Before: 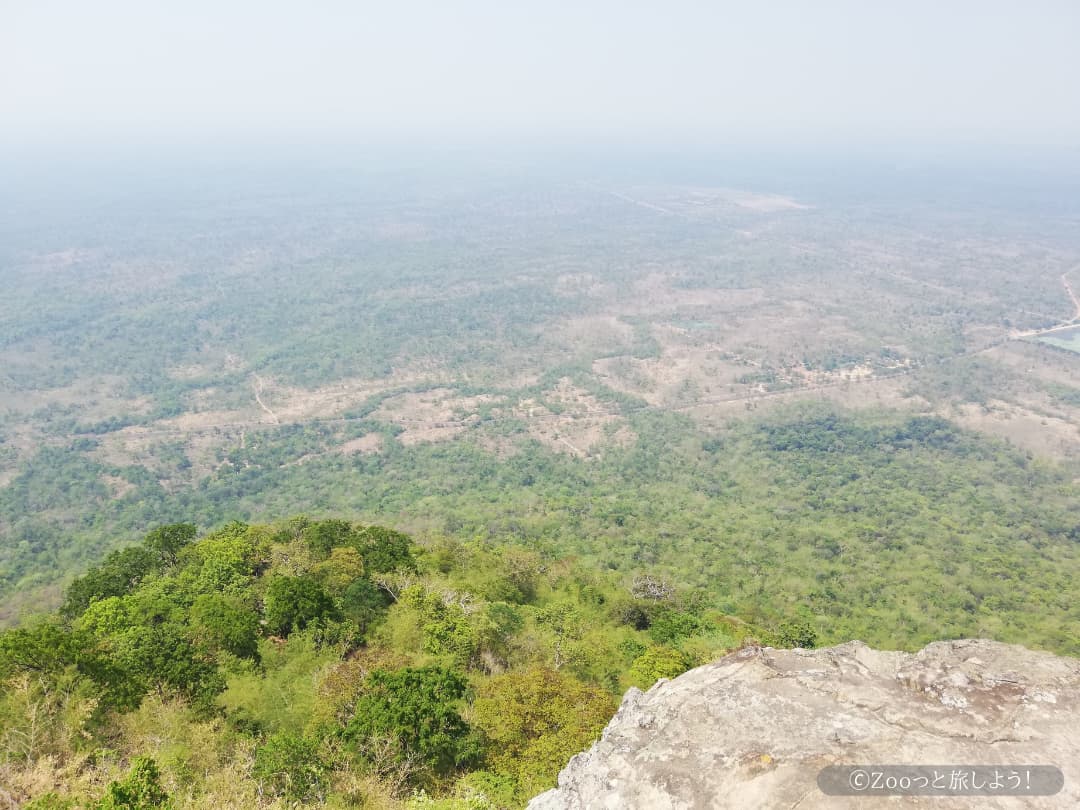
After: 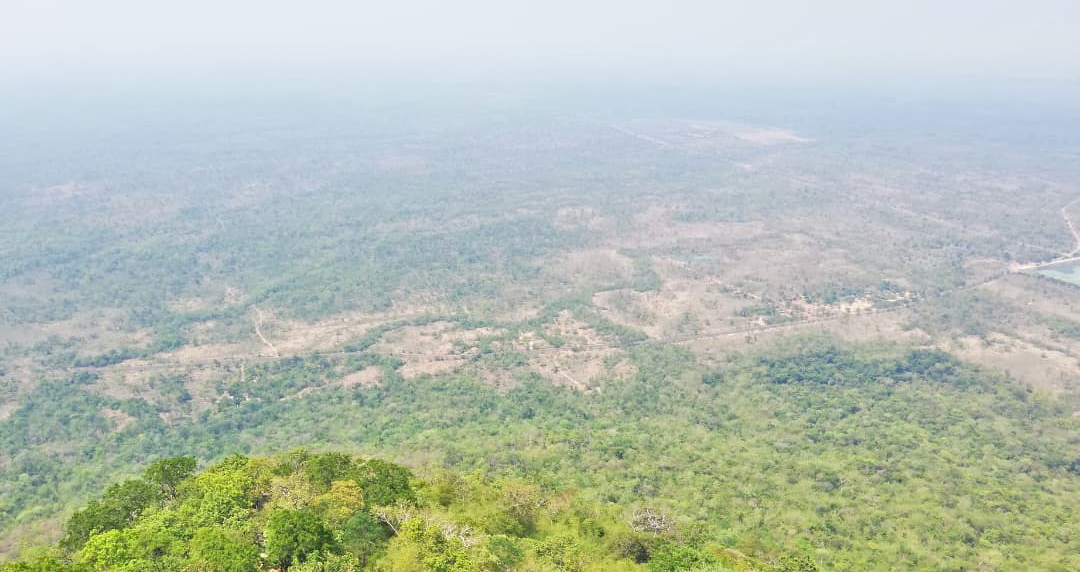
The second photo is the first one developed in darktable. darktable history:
crop and rotate: top 8.293%, bottom 20.996%
tone equalizer: -7 EV 0.15 EV, -6 EV 0.6 EV, -5 EV 1.15 EV, -4 EV 1.33 EV, -3 EV 1.15 EV, -2 EV 0.6 EV, -1 EV 0.15 EV, mask exposure compensation -0.5 EV
haze removal: compatibility mode true, adaptive false
